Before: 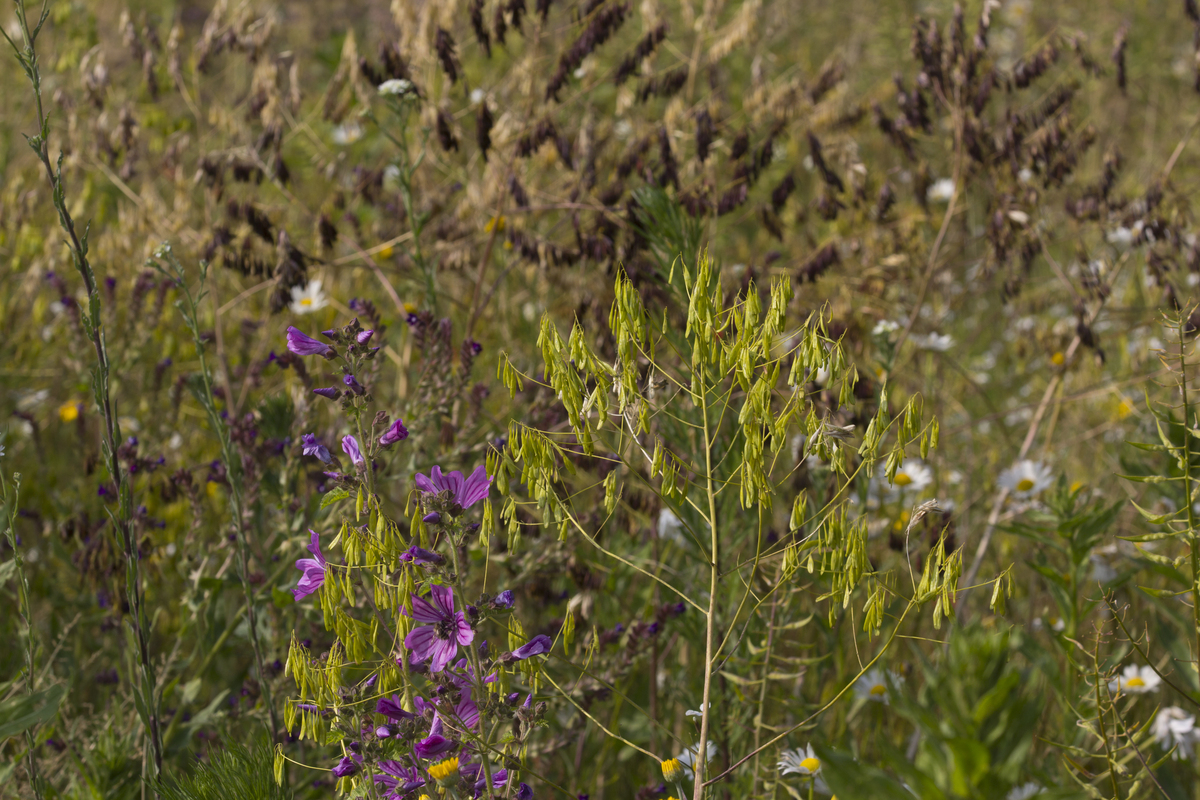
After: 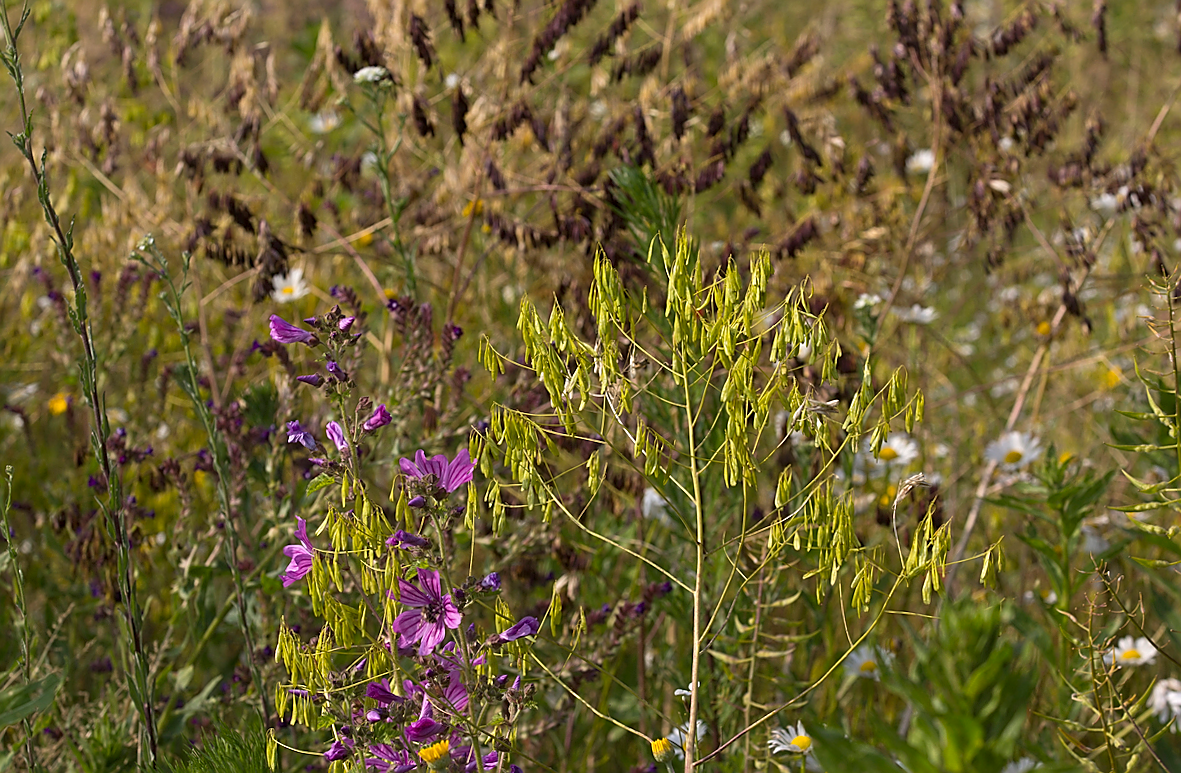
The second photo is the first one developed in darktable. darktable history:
sharpen: radius 1.4, amount 1.25, threshold 0.7
exposure: exposure 0.207 EV, compensate highlight preservation false
rotate and perspective: rotation -1.32°, lens shift (horizontal) -0.031, crop left 0.015, crop right 0.985, crop top 0.047, crop bottom 0.982
